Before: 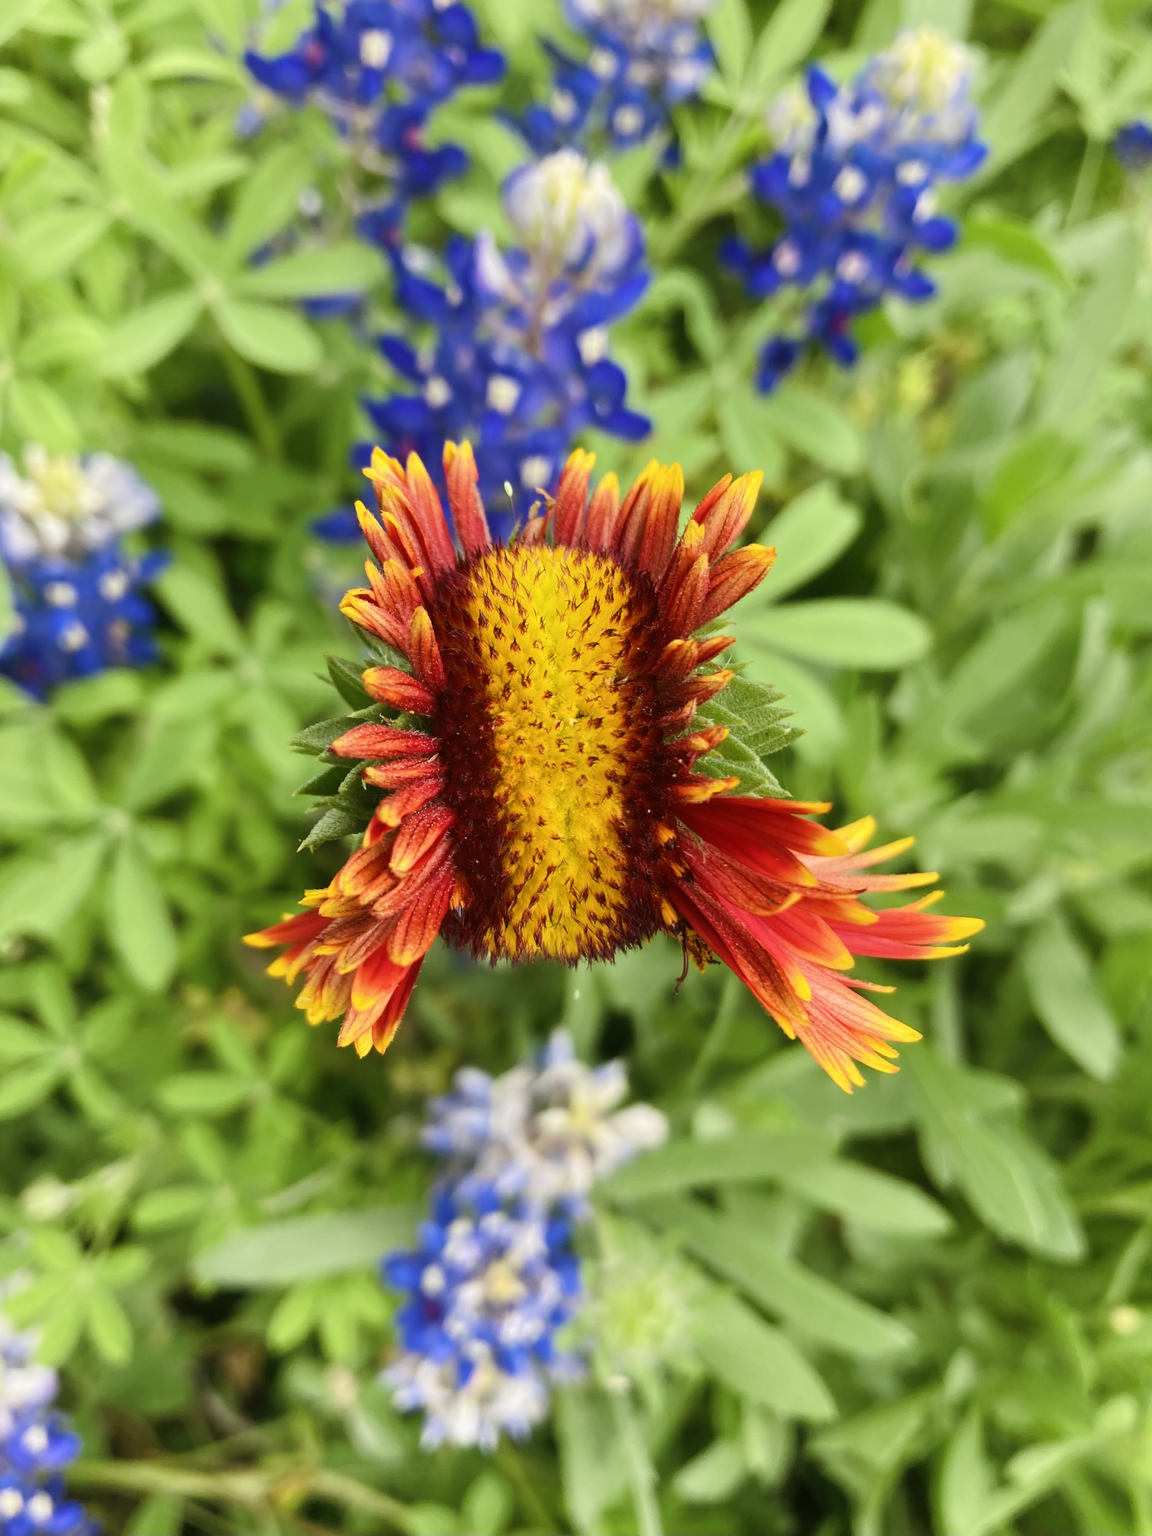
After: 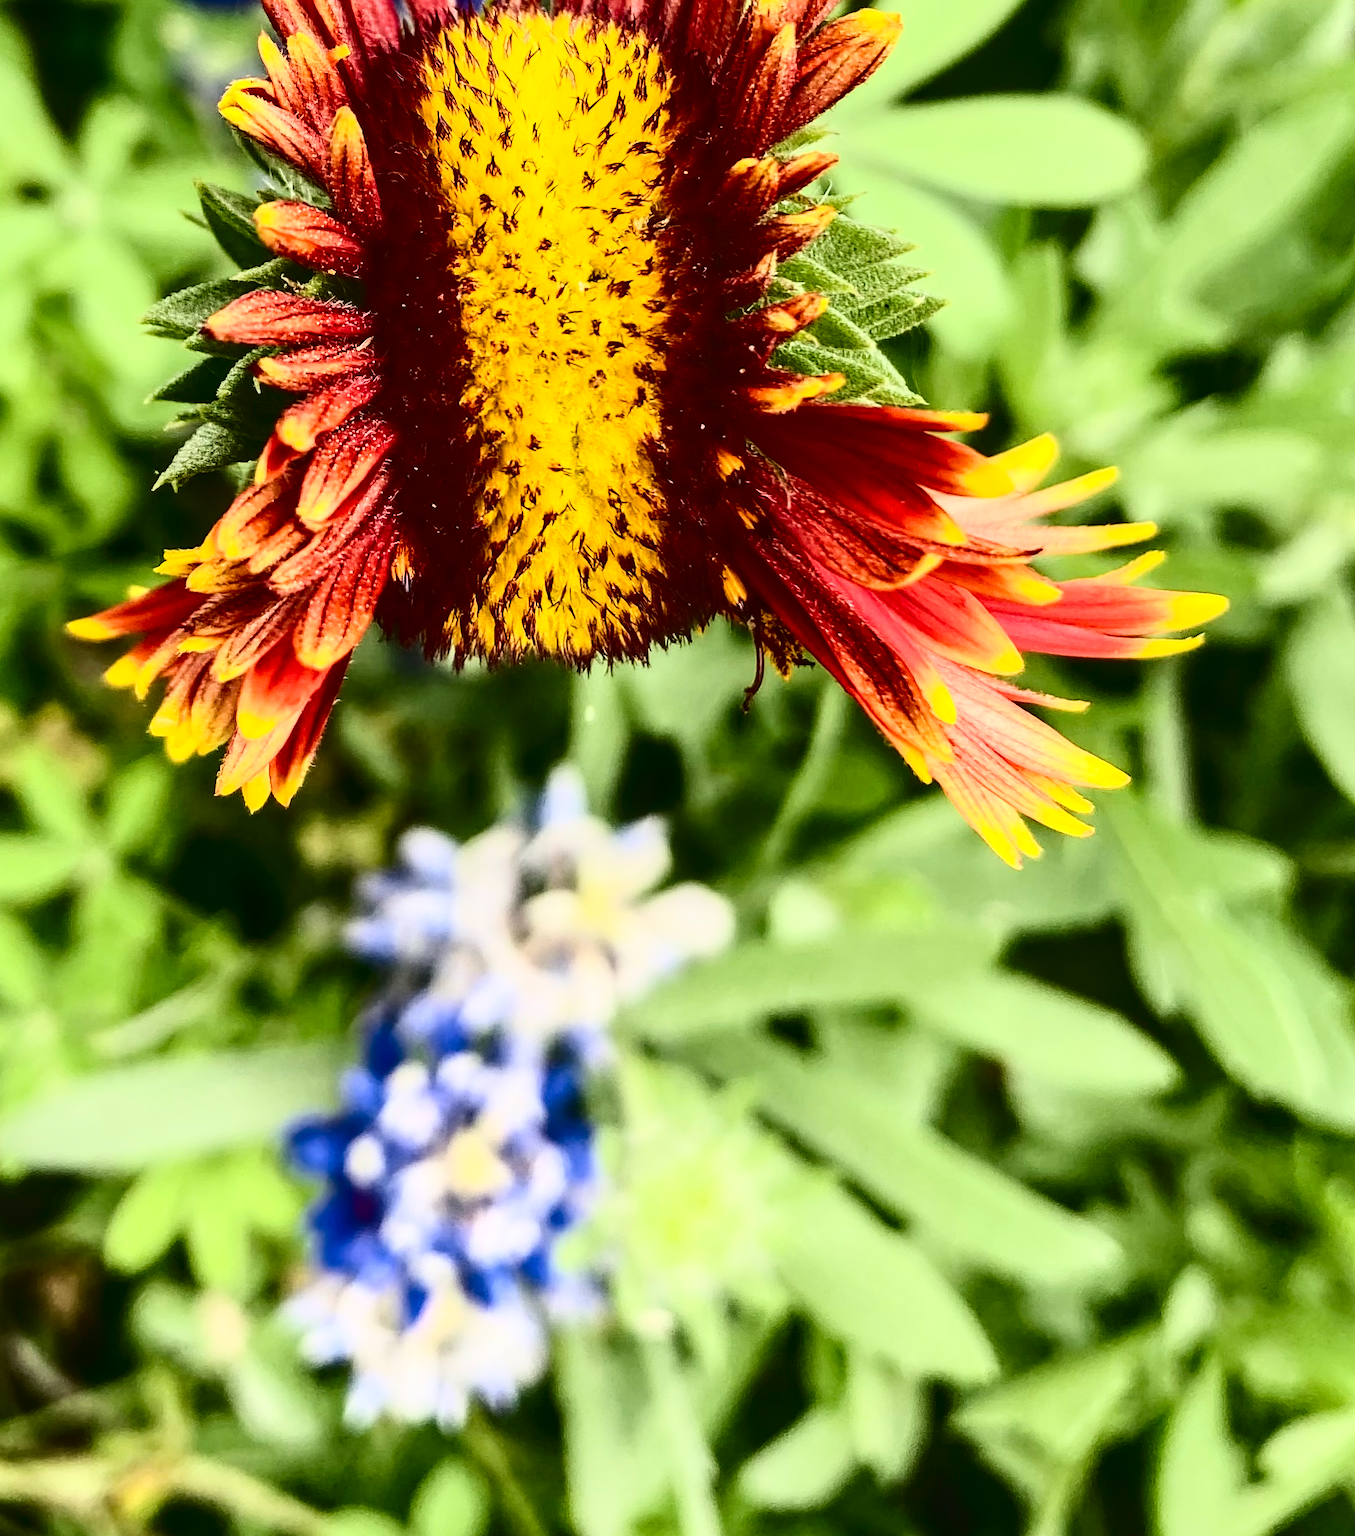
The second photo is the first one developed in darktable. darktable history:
crop and rotate: left 17.373%, top 35.056%, right 7.359%, bottom 0.987%
local contrast: on, module defaults
sharpen: on, module defaults
tone curve: curves: ch0 [(0, 0) (0.003, 0.005) (0.011, 0.008) (0.025, 0.01) (0.044, 0.014) (0.069, 0.017) (0.1, 0.022) (0.136, 0.028) (0.177, 0.037) (0.224, 0.049) (0.277, 0.091) (0.335, 0.168) (0.399, 0.292) (0.468, 0.463) (0.543, 0.637) (0.623, 0.792) (0.709, 0.903) (0.801, 0.963) (0.898, 0.985) (1, 1)], color space Lab, independent channels, preserve colors none
